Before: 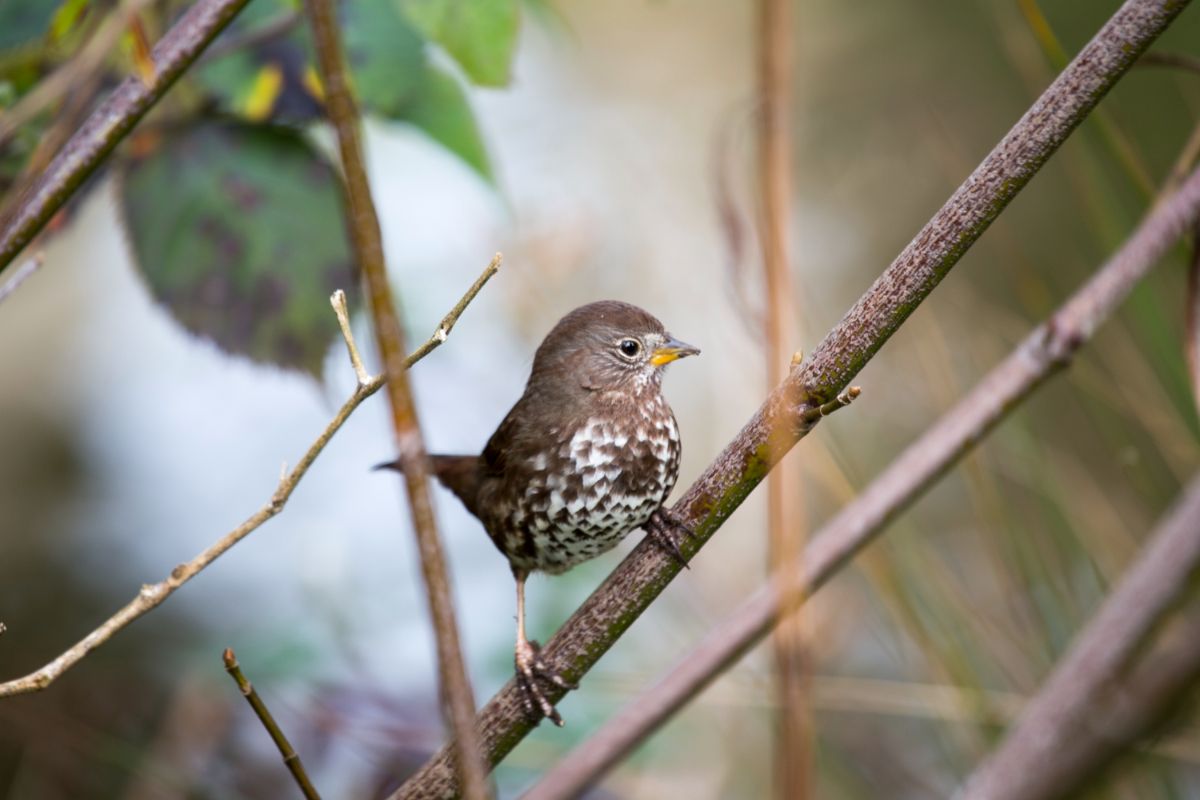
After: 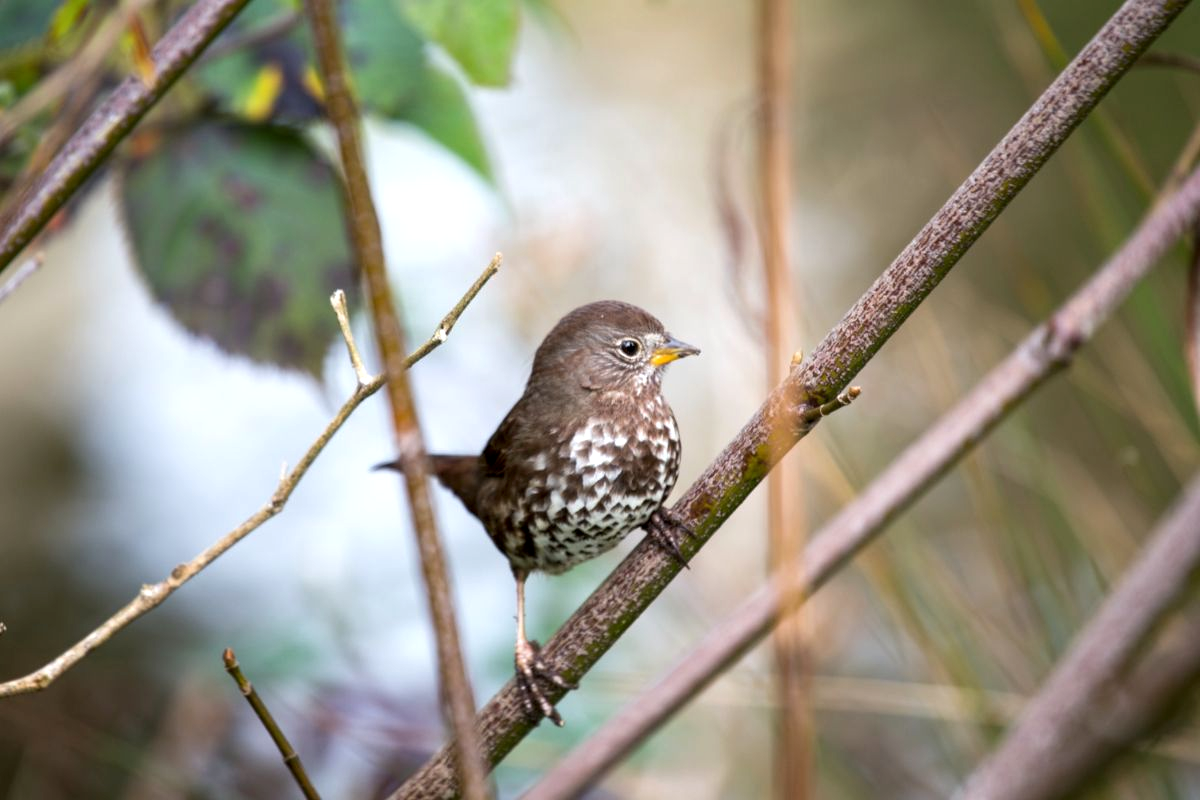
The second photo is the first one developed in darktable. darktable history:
exposure: exposure 0.259 EV, compensate highlight preservation false
local contrast: highlights 100%, shadows 103%, detail 120%, midtone range 0.2
